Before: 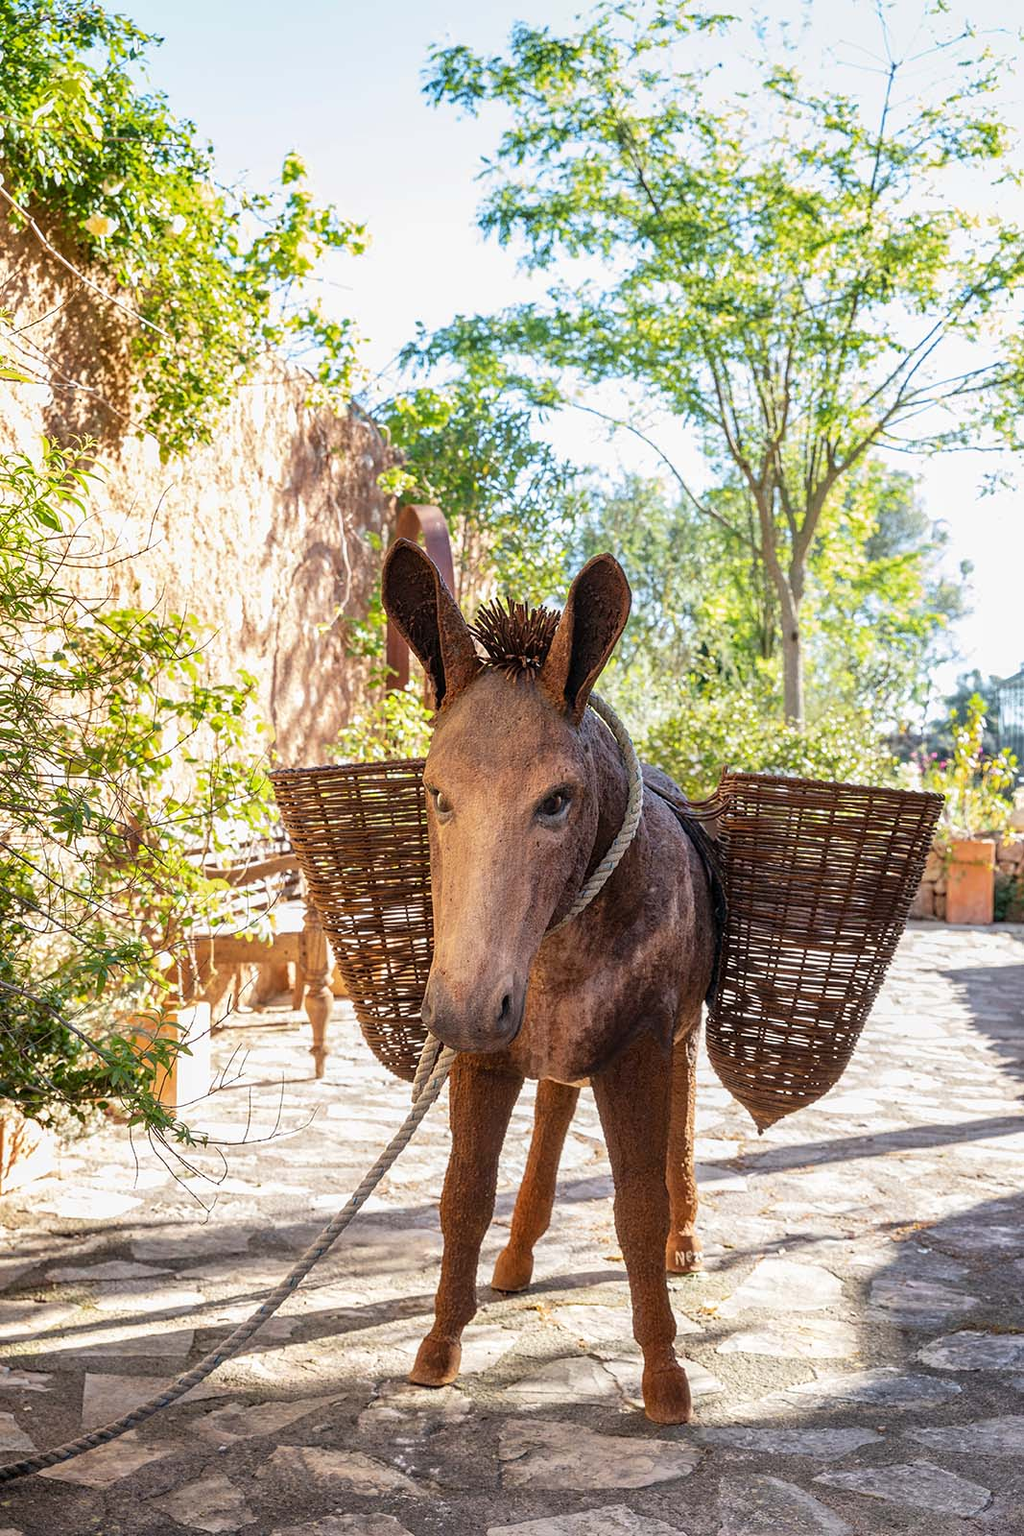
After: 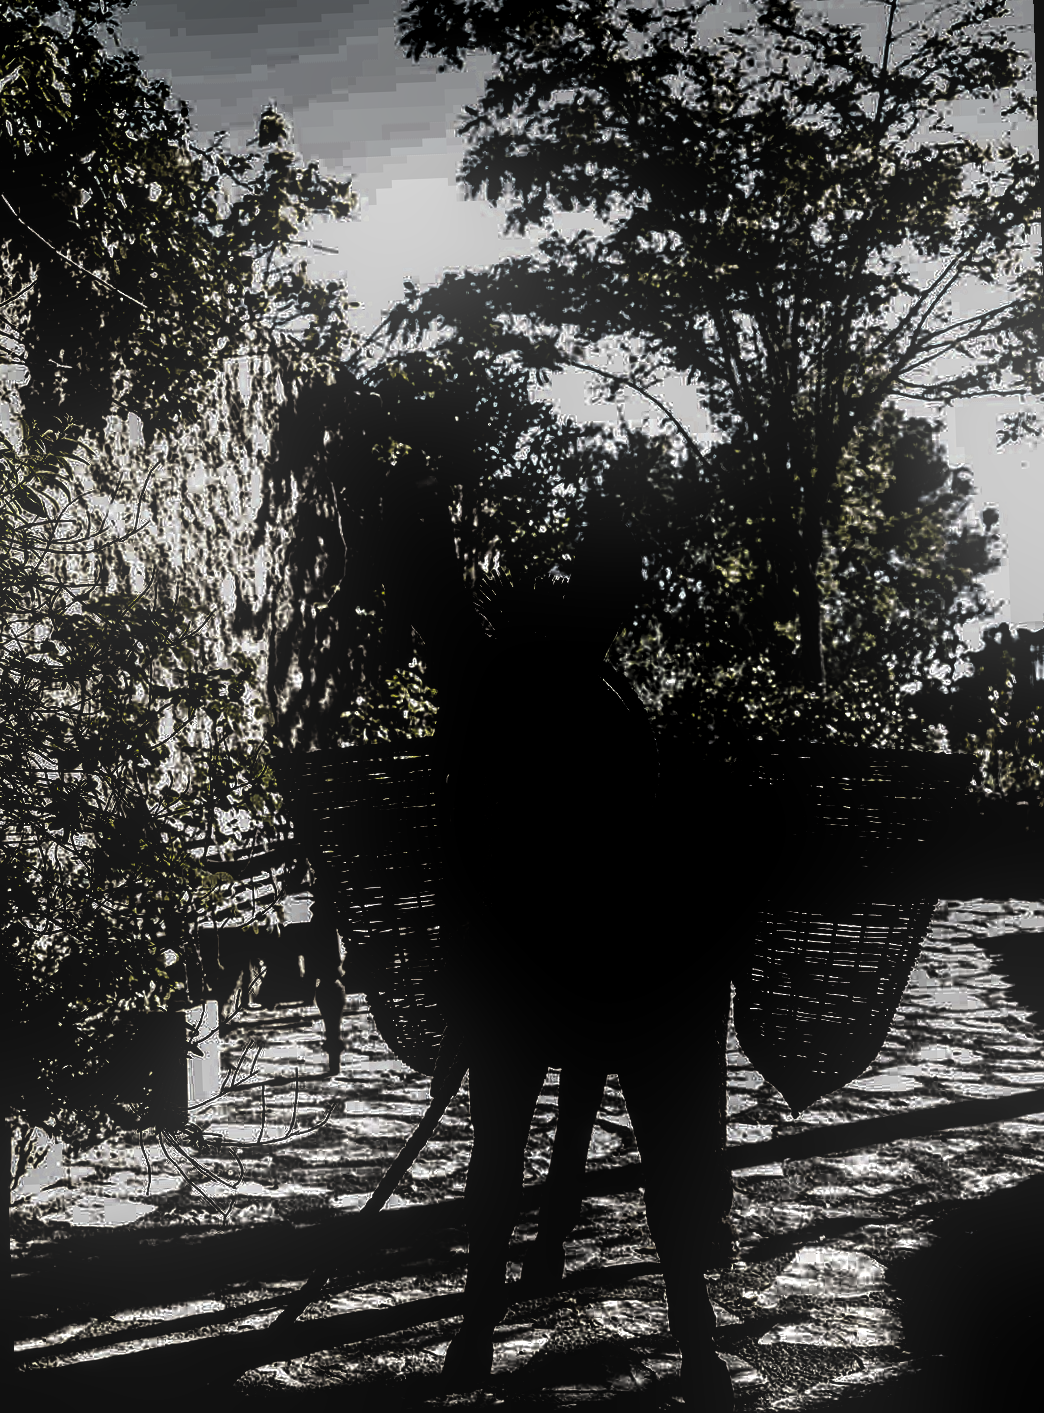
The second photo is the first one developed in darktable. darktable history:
crop and rotate: top 0%, bottom 5.097%
exposure: black level correction 0.047, exposure 0.013 EV, compensate highlight preservation false
local contrast: detail 150%
bloom: threshold 82.5%, strength 16.25%
rotate and perspective: rotation -2.12°, lens shift (vertical) 0.009, lens shift (horizontal) -0.008, automatic cropping original format, crop left 0.036, crop right 0.964, crop top 0.05, crop bottom 0.959
levels: levels [0.721, 0.937, 0.997]
